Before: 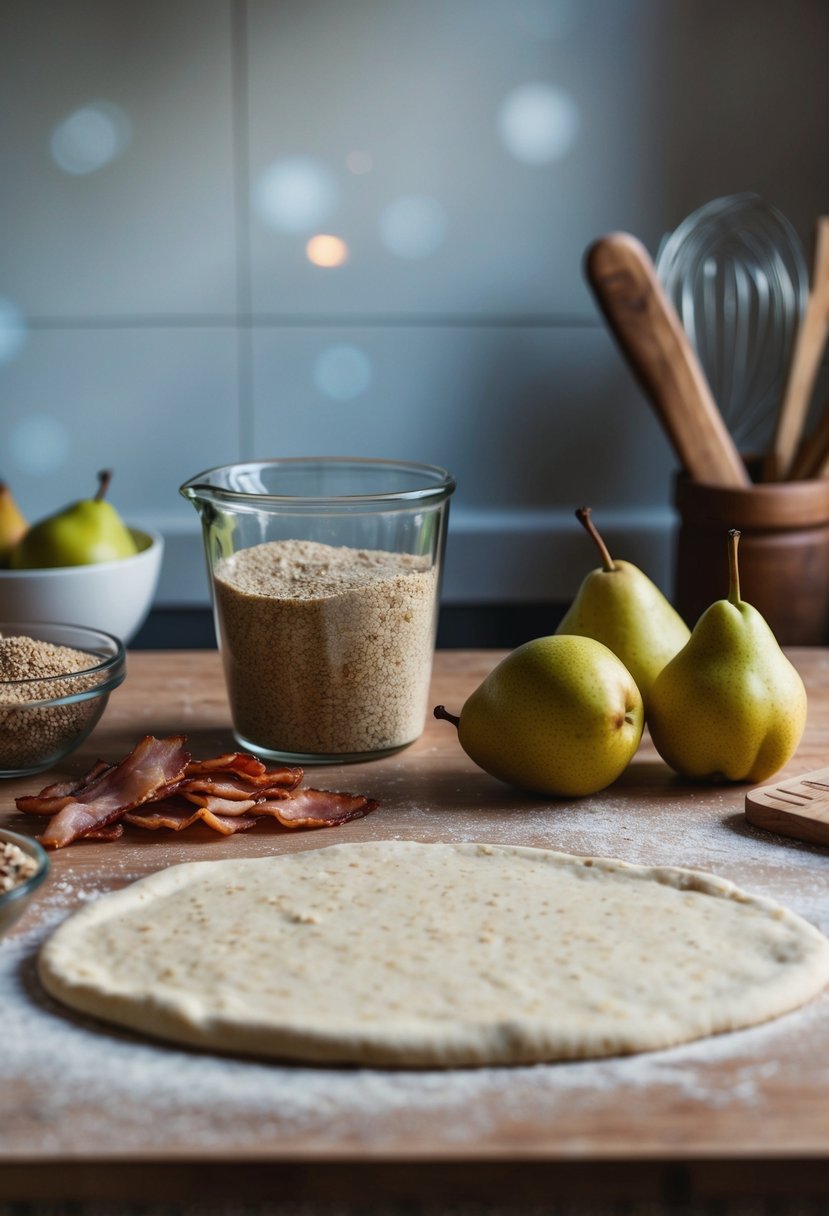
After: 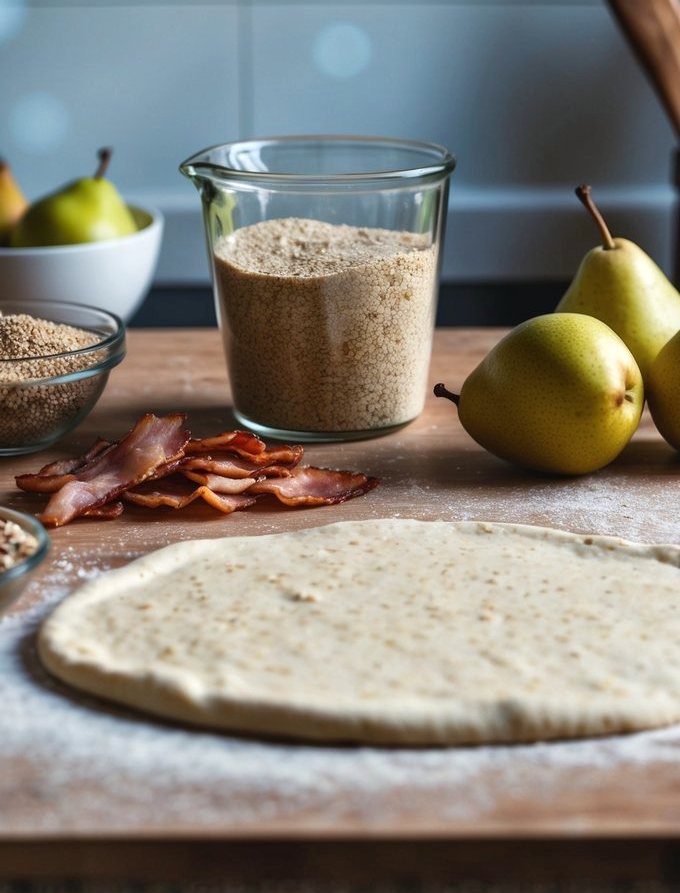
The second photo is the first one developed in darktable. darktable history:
exposure: exposure 0.3 EV, compensate highlight preservation false
crop: top 26.536%, right 17.953%
shadows and highlights: soften with gaussian
